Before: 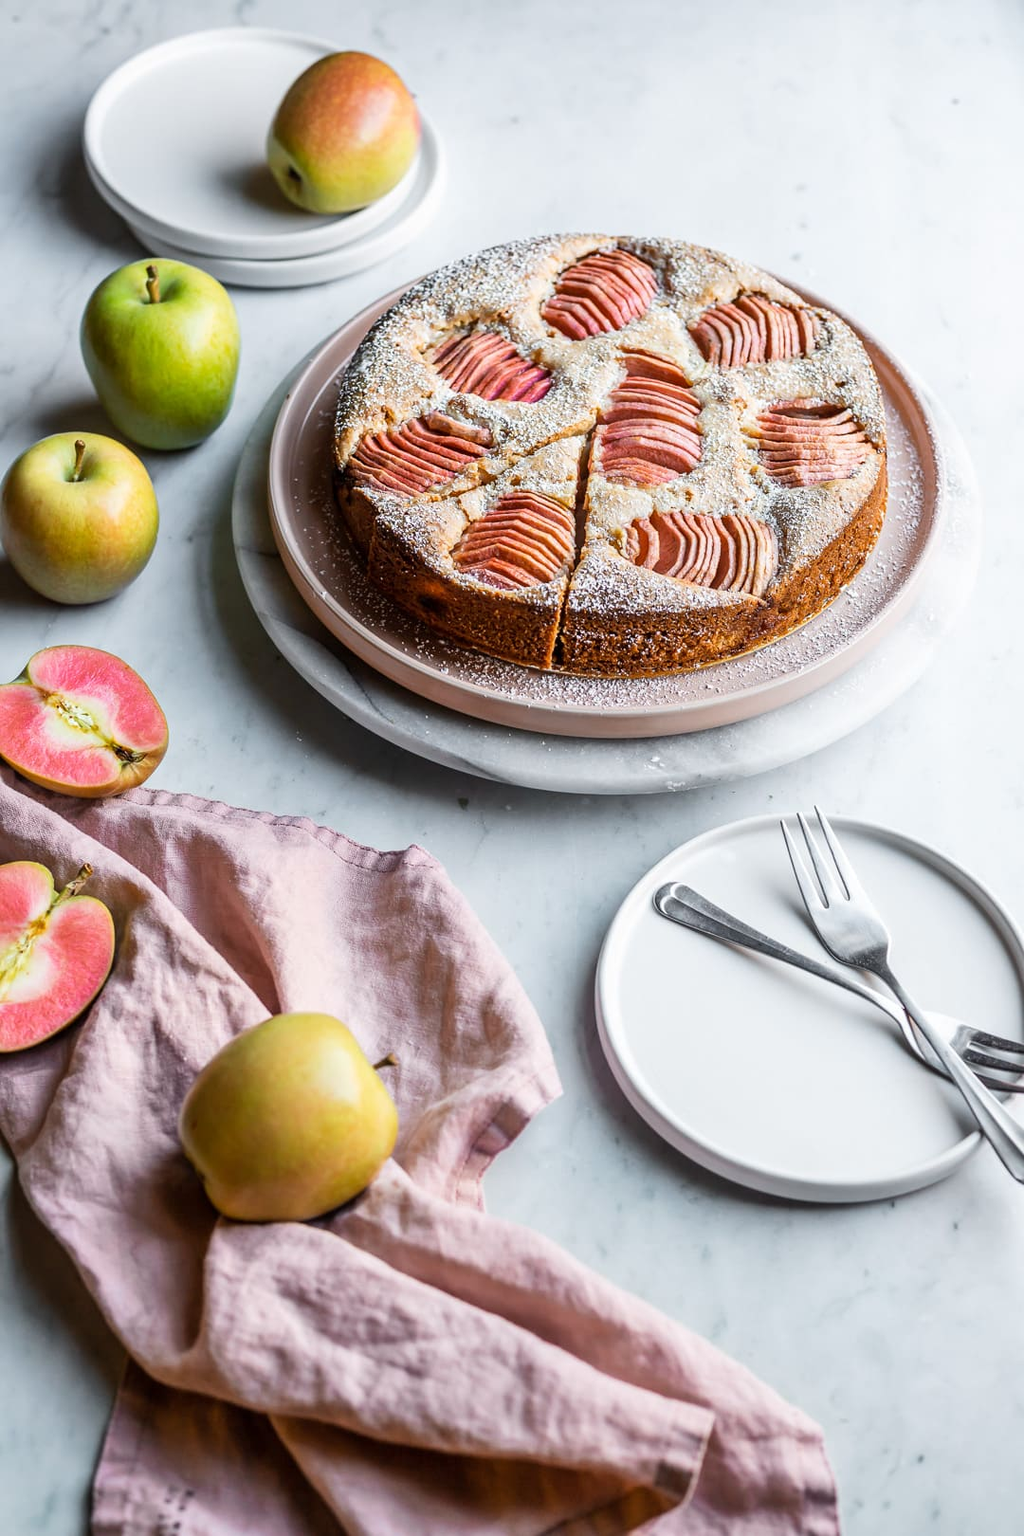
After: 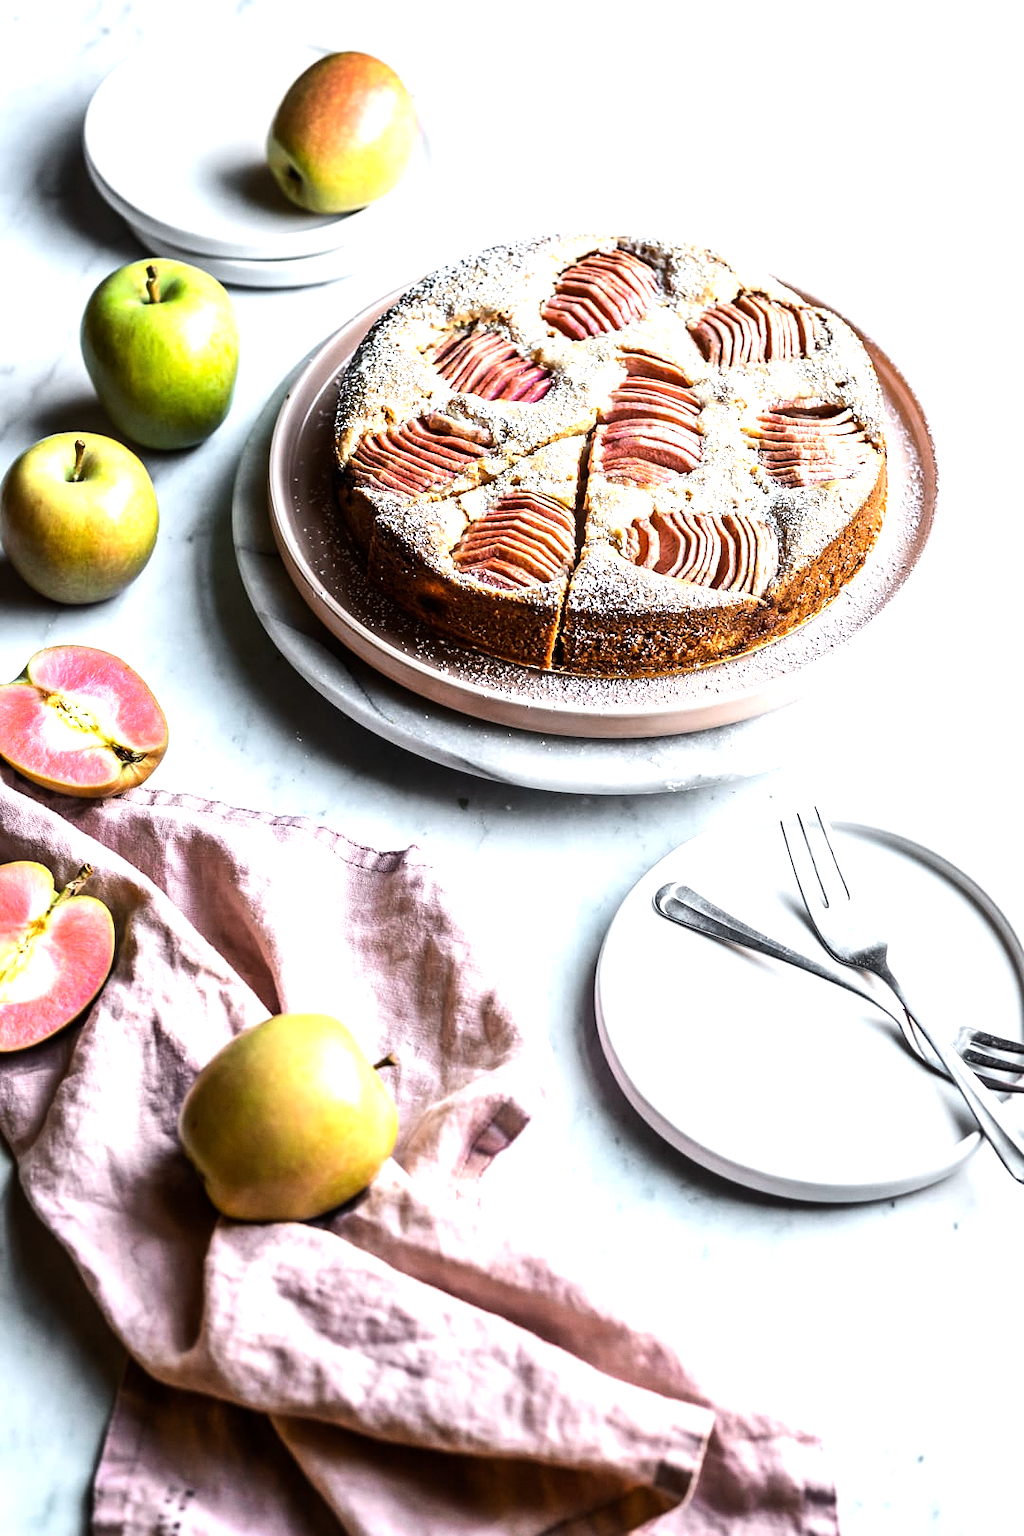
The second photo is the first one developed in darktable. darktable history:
tone equalizer: -8 EV -1.08 EV, -7 EV -1.01 EV, -6 EV -0.867 EV, -5 EV -0.578 EV, -3 EV 0.578 EV, -2 EV 0.867 EV, -1 EV 1.01 EV, +0 EV 1.08 EV, edges refinement/feathering 500, mask exposure compensation -1.57 EV, preserve details no
grain: coarseness 0.09 ISO, strength 10%
